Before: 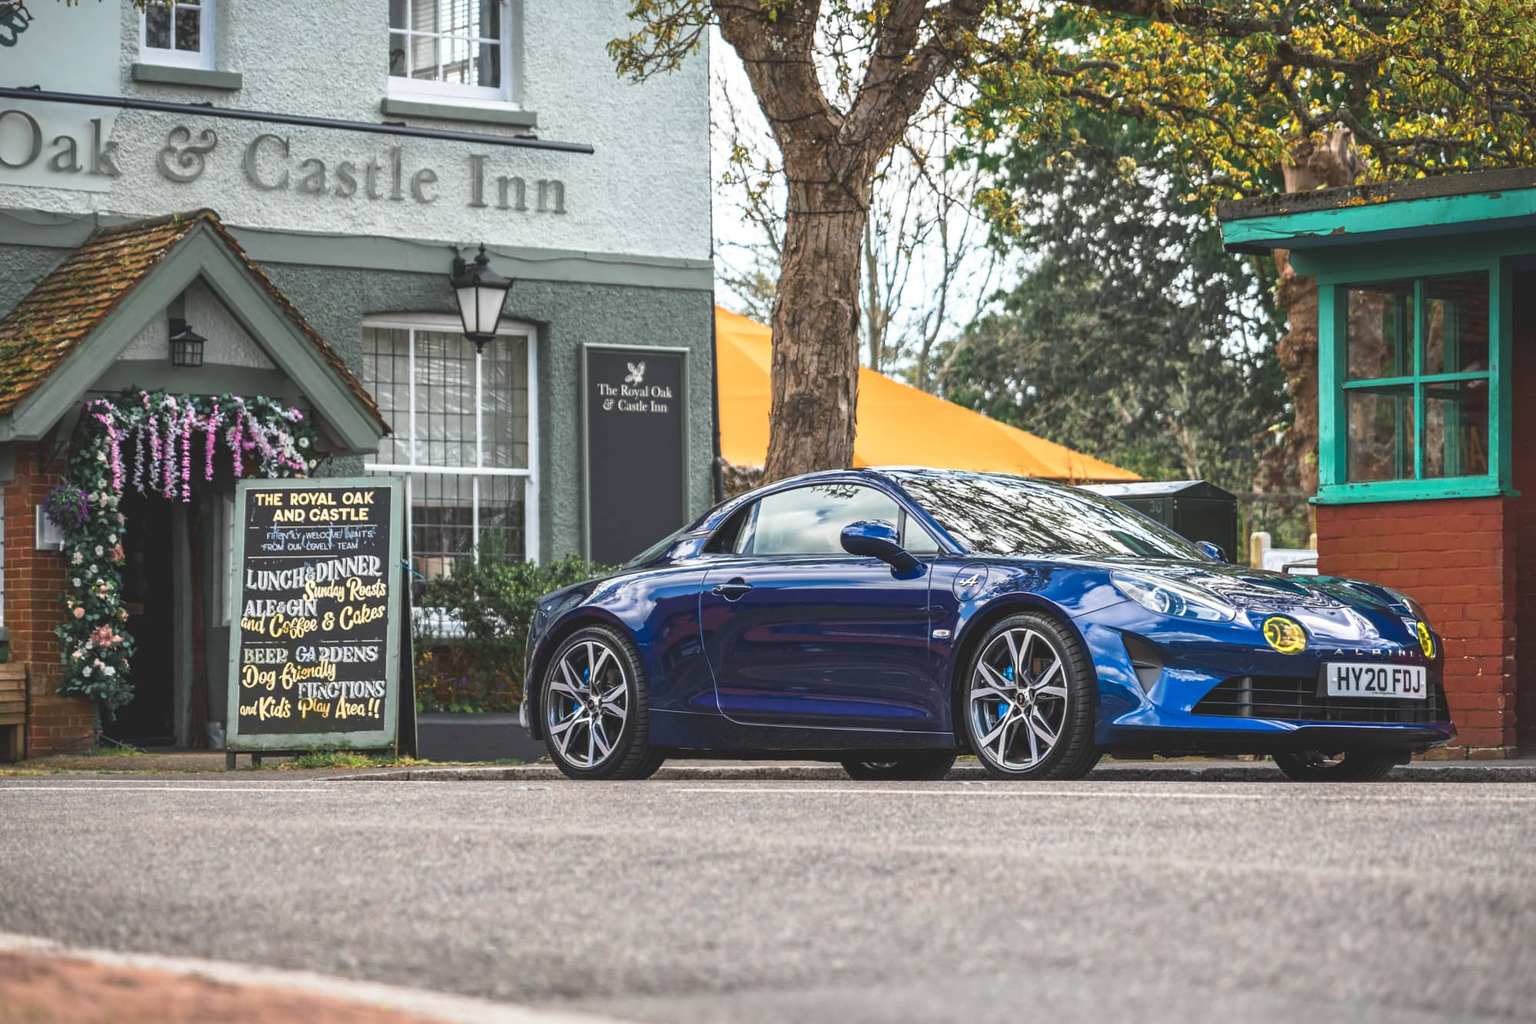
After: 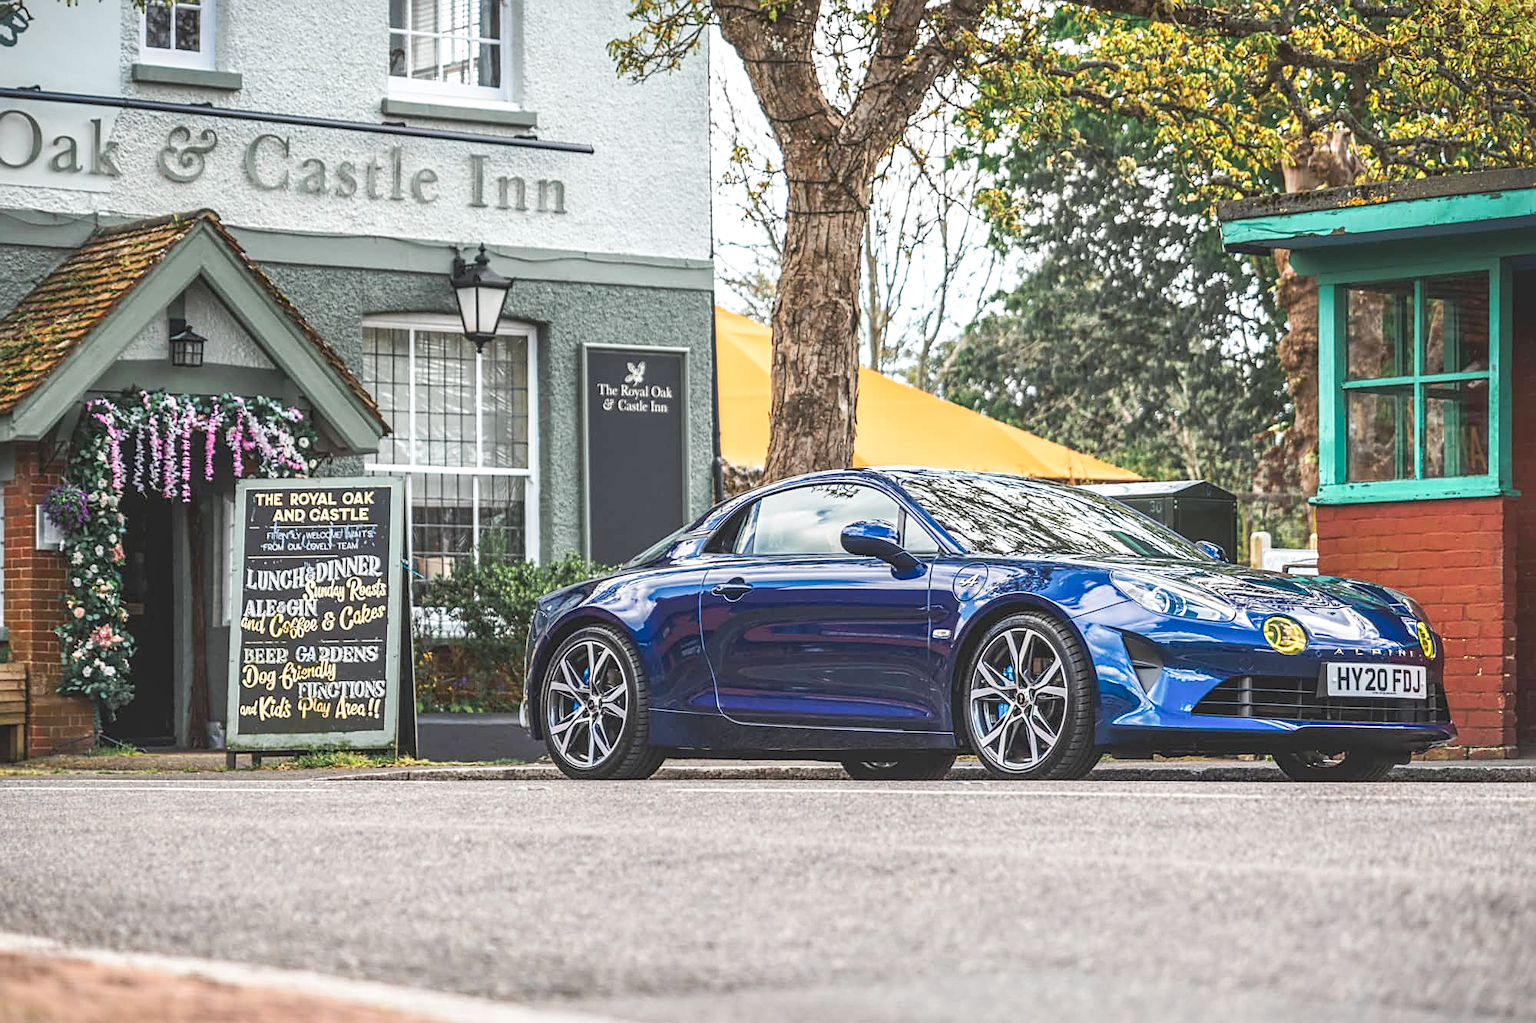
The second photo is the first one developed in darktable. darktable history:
local contrast: on, module defaults
tone curve: curves: ch0 [(0, 0) (0.004, 0.001) (0.133, 0.16) (0.325, 0.399) (0.475, 0.588) (0.832, 0.903) (1, 1)], preserve colors none
sharpen: on, module defaults
